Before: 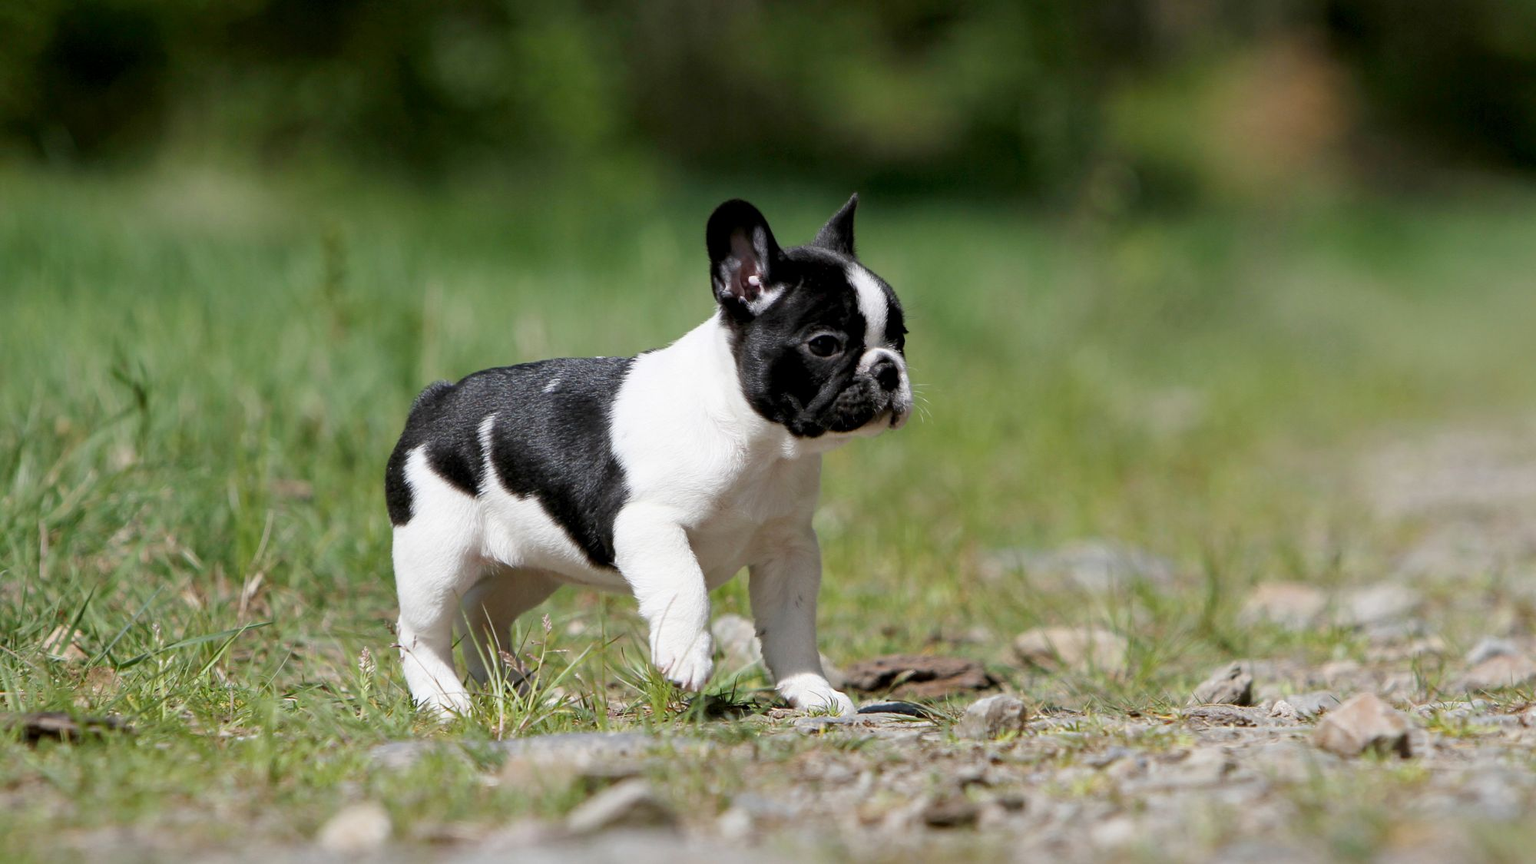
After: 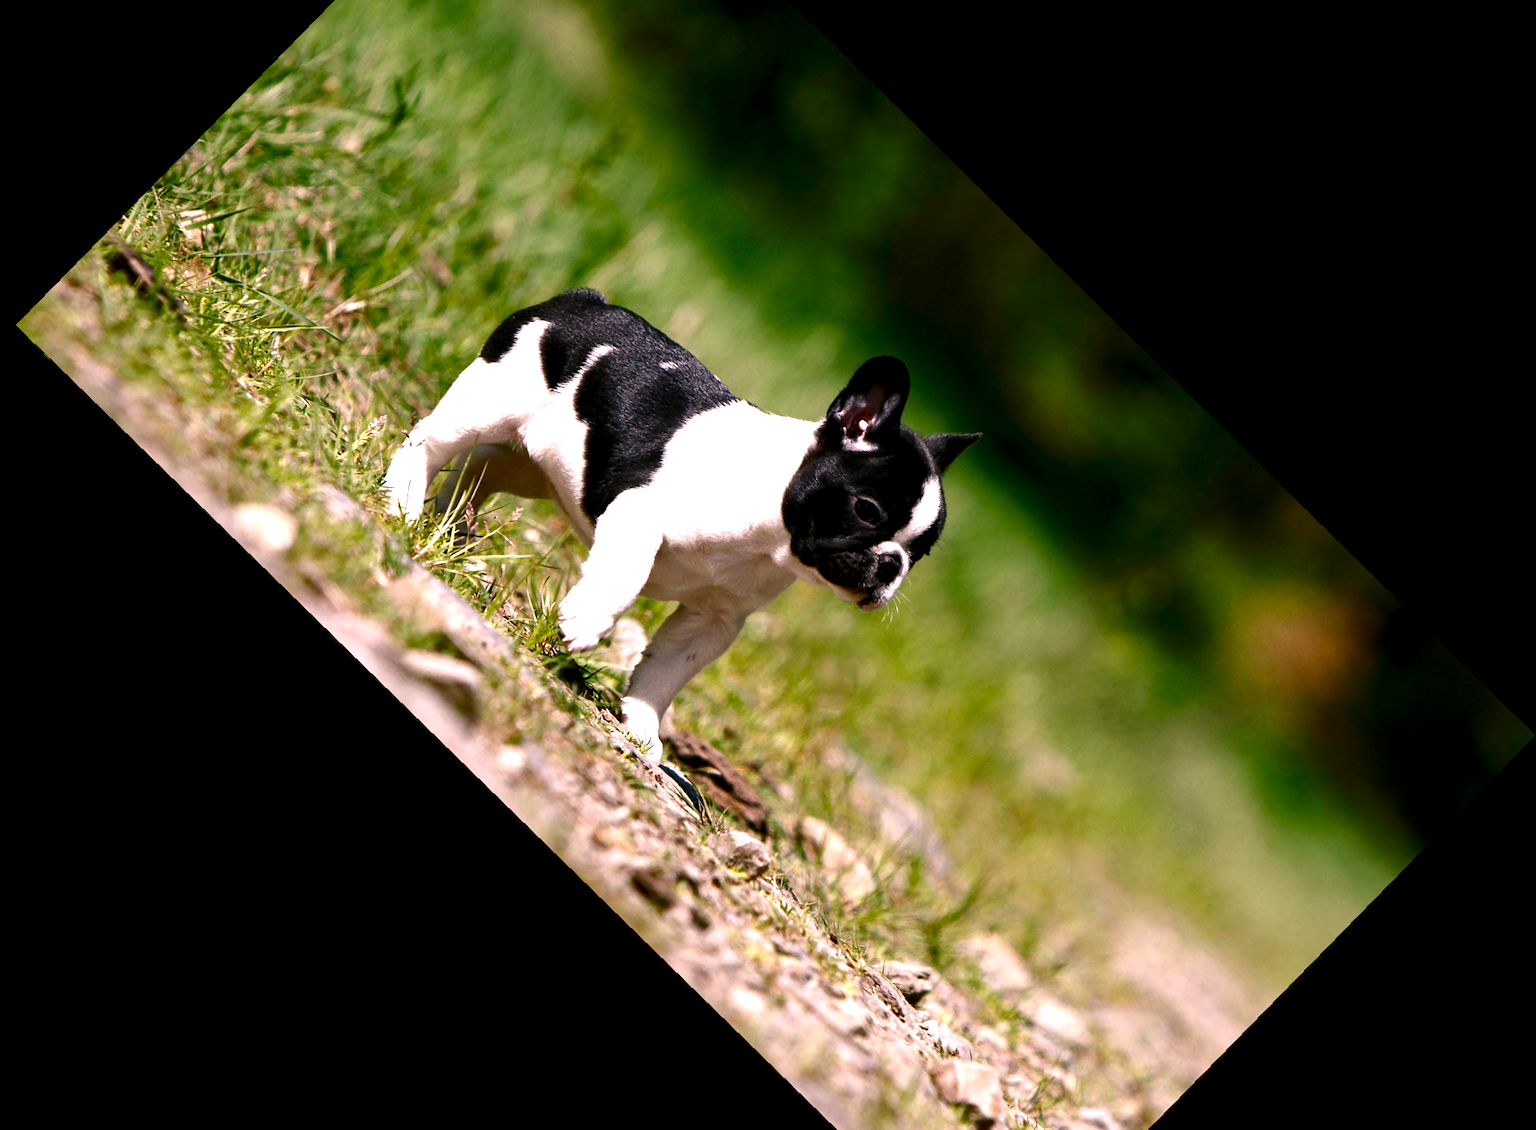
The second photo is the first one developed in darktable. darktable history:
white balance: emerald 1
levels: levels [0.012, 0.367, 0.697]
crop and rotate: angle -46.26°, top 16.234%, right 0.912%, bottom 11.704%
rotate and perspective: rotation -1.77°, lens shift (horizontal) 0.004, automatic cropping off
color balance rgb: shadows lift › chroma 1%, shadows lift › hue 113°, highlights gain › chroma 0.2%, highlights gain › hue 333°, perceptual saturation grading › global saturation 20%, perceptual saturation grading › highlights -50%, perceptual saturation grading › shadows 25%, contrast -20%
color correction: highlights a* 14.52, highlights b* 4.84
contrast brightness saturation: contrast 0.24, brightness -0.24, saturation 0.14
